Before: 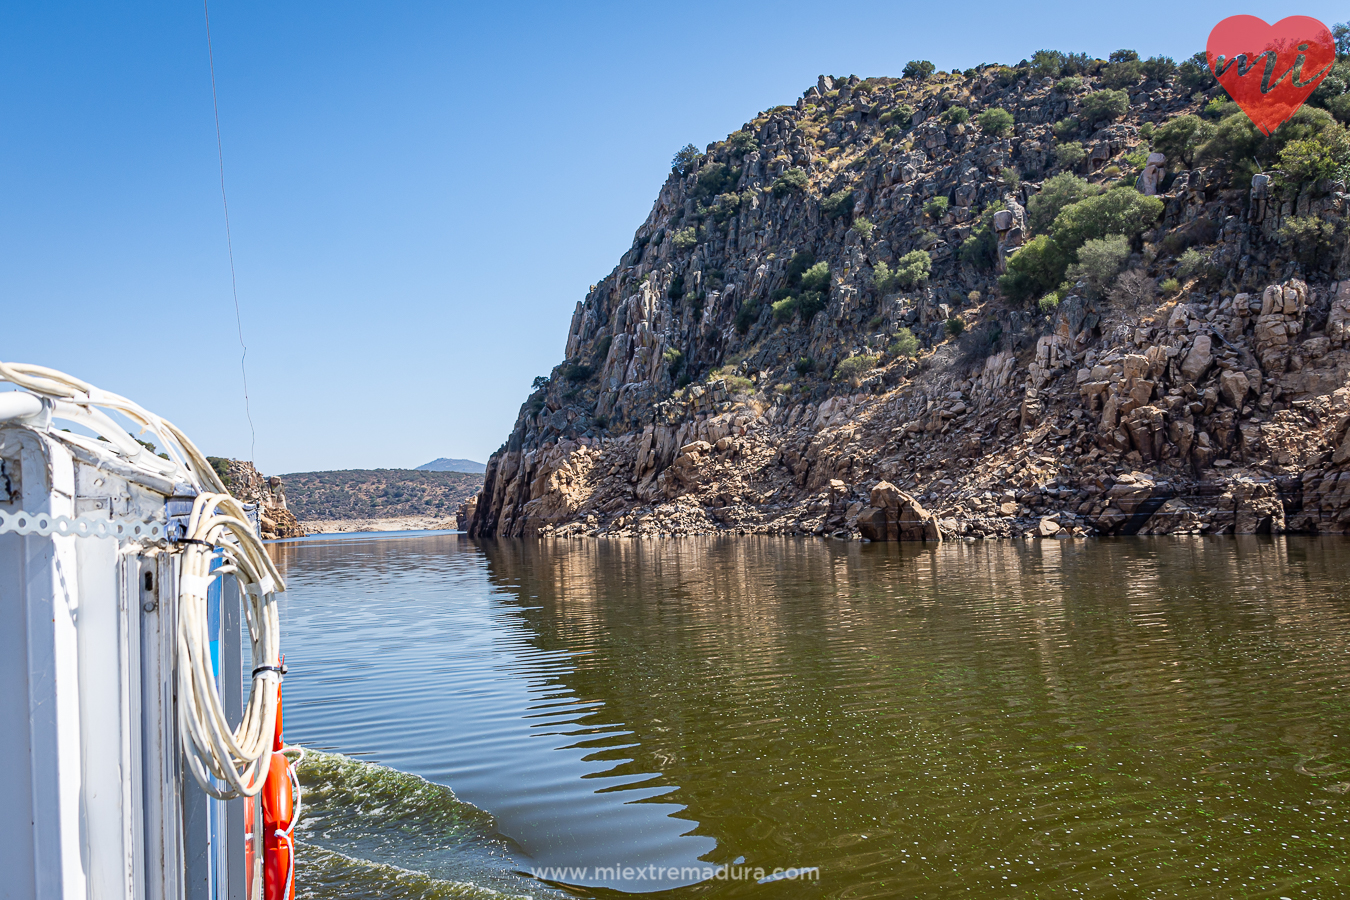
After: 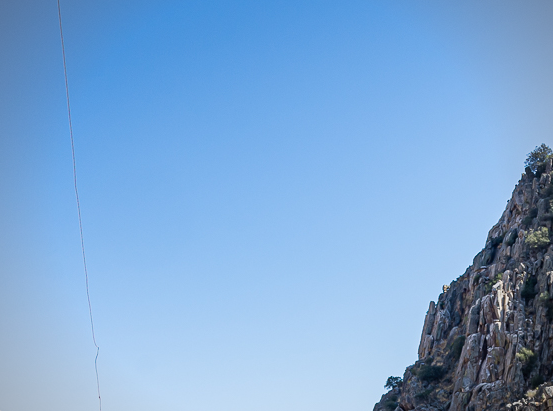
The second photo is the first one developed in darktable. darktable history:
vignetting: fall-off radius 60.96%, unbound false
crop and rotate: left 10.891%, top 0.108%, right 48.104%, bottom 54.161%
